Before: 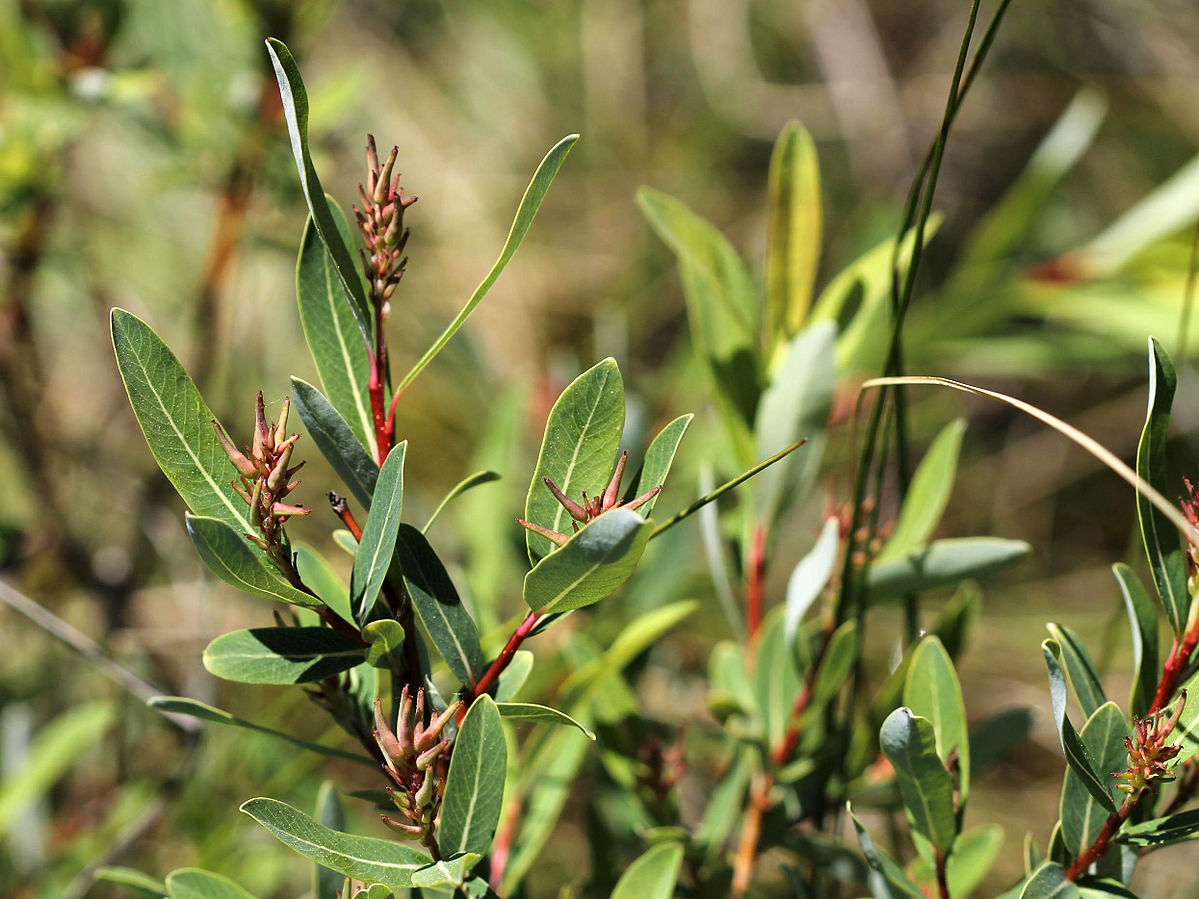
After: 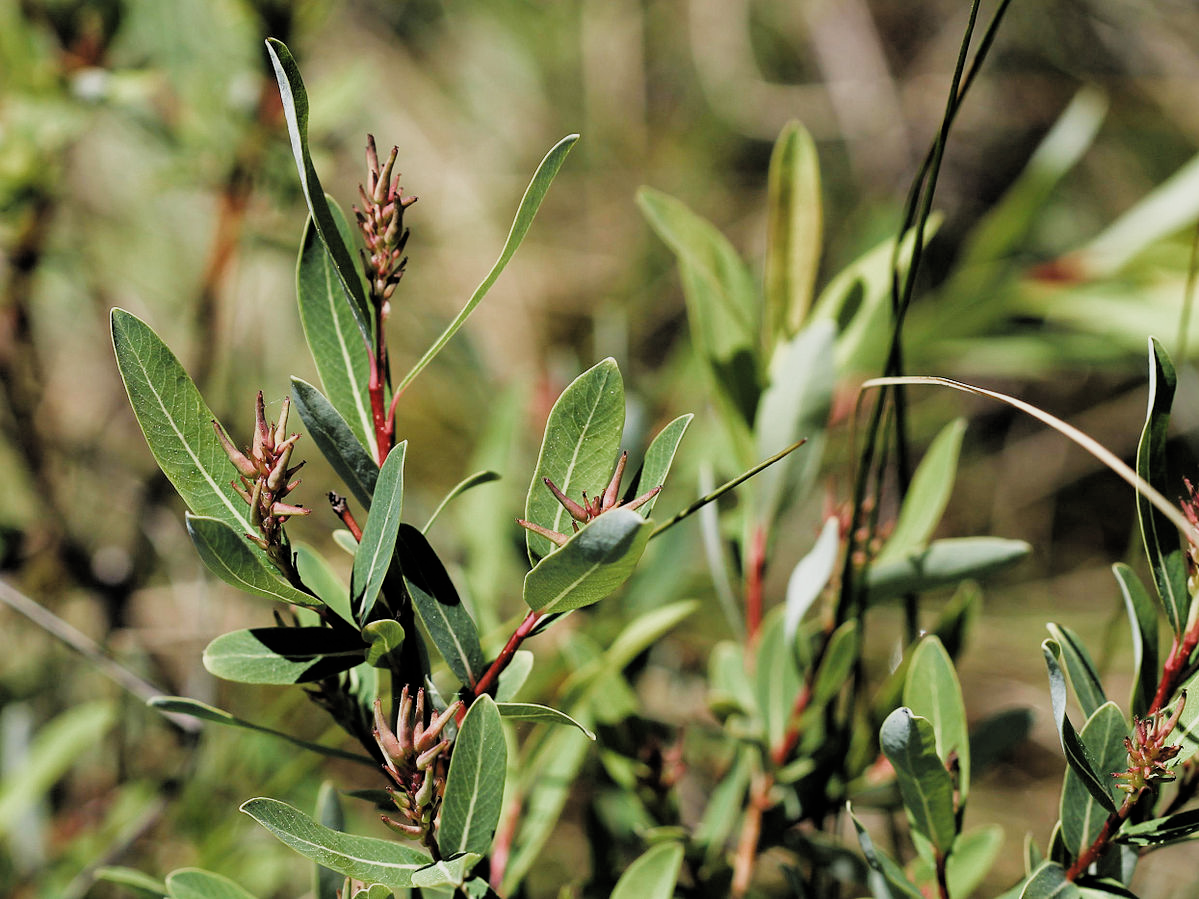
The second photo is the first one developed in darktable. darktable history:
filmic rgb: black relative exposure -5.69 EV, white relative exposure 3.4 EV, hardness 3.68, color science v4 (2020)
